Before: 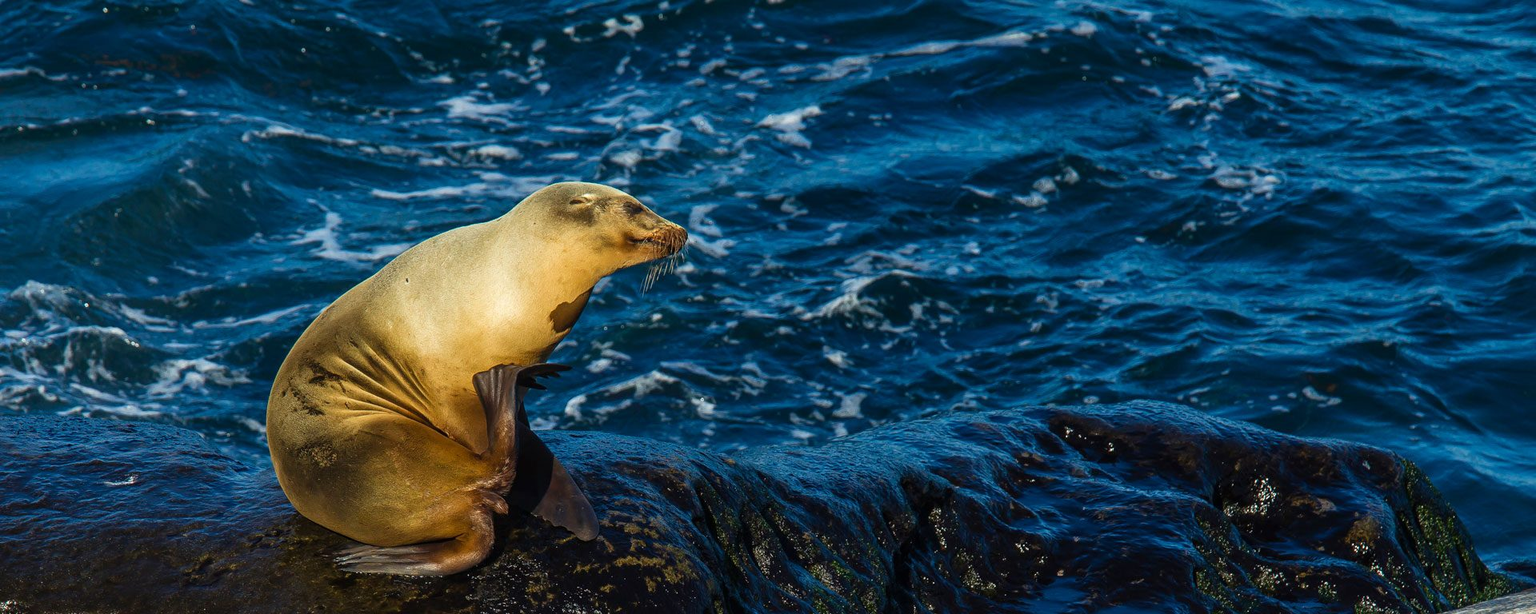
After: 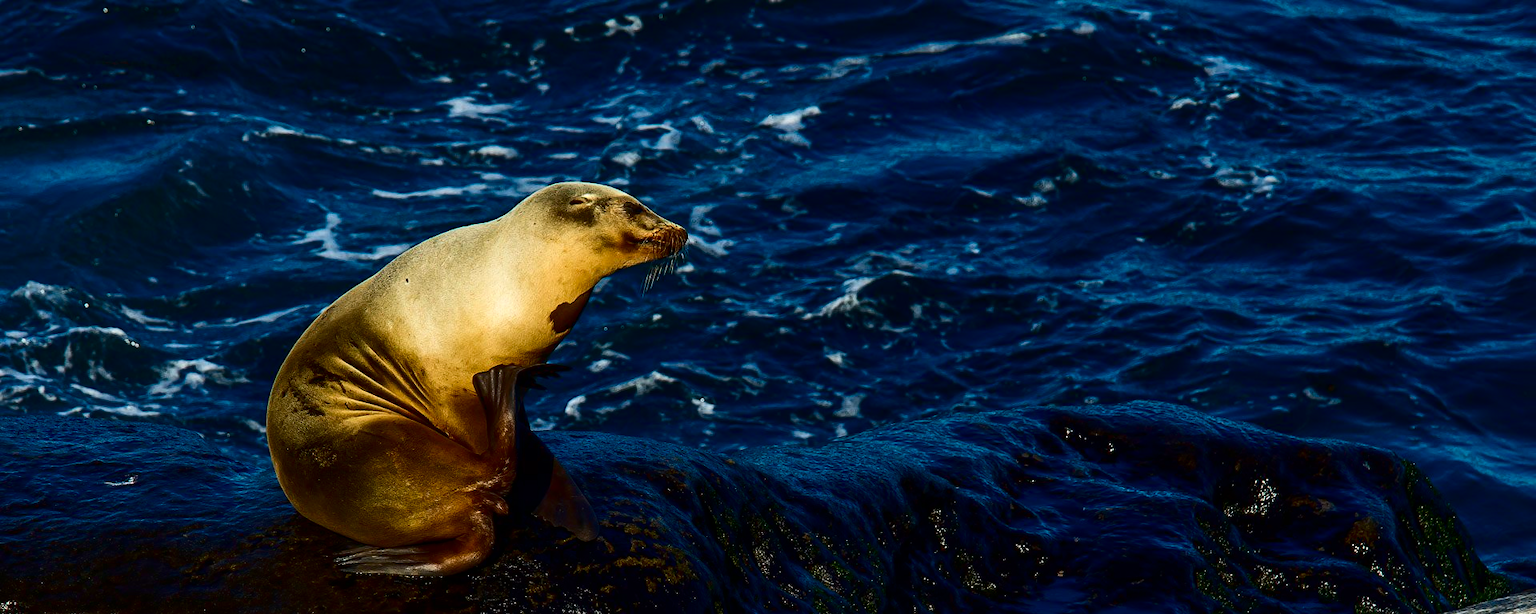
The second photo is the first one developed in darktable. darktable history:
contrast brightness saturation: contrast 0.243, brightness -0.242, saturation 0.149
